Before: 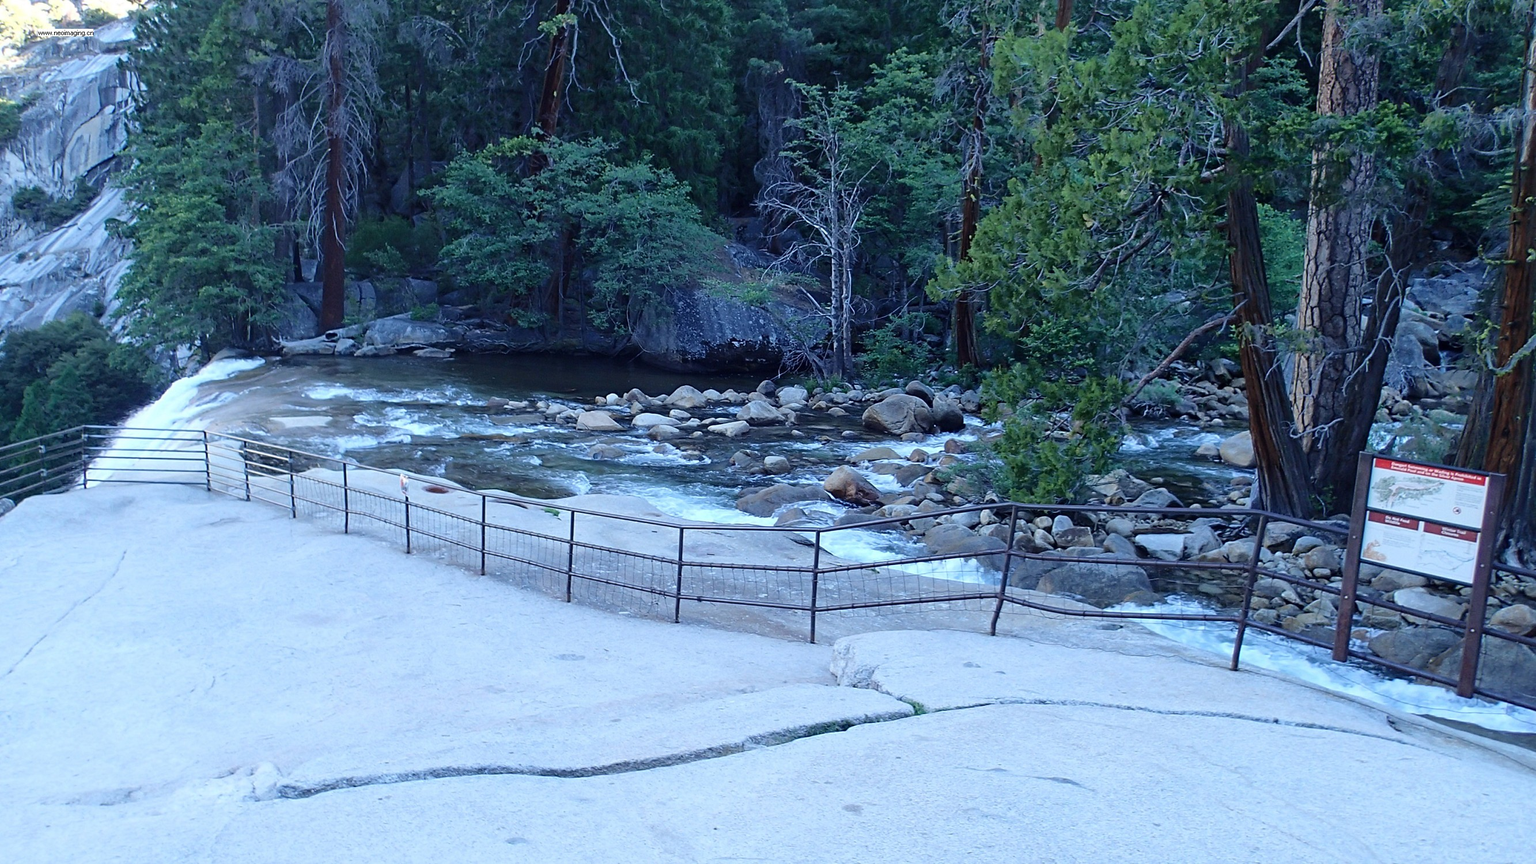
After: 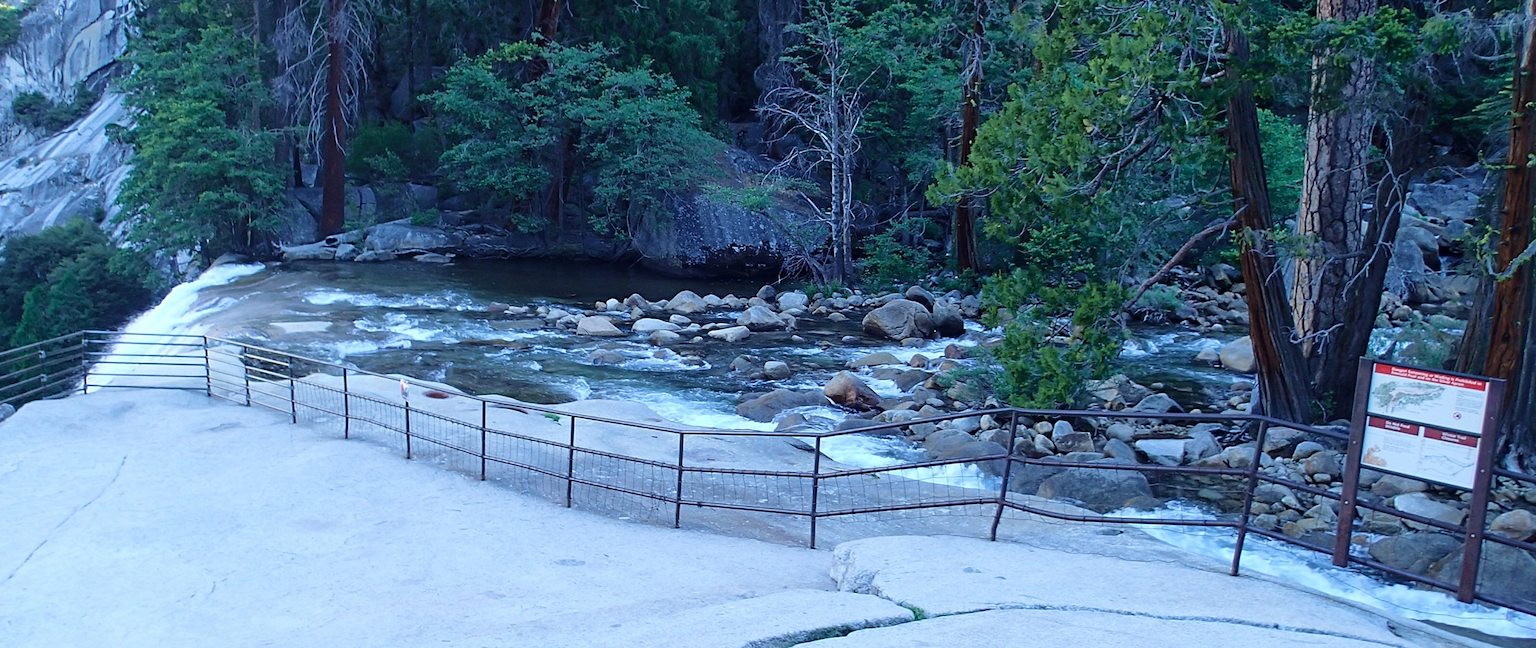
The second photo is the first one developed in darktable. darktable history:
velvia: on, module defaults
crop: top 11.01%, bottom 13.915%
